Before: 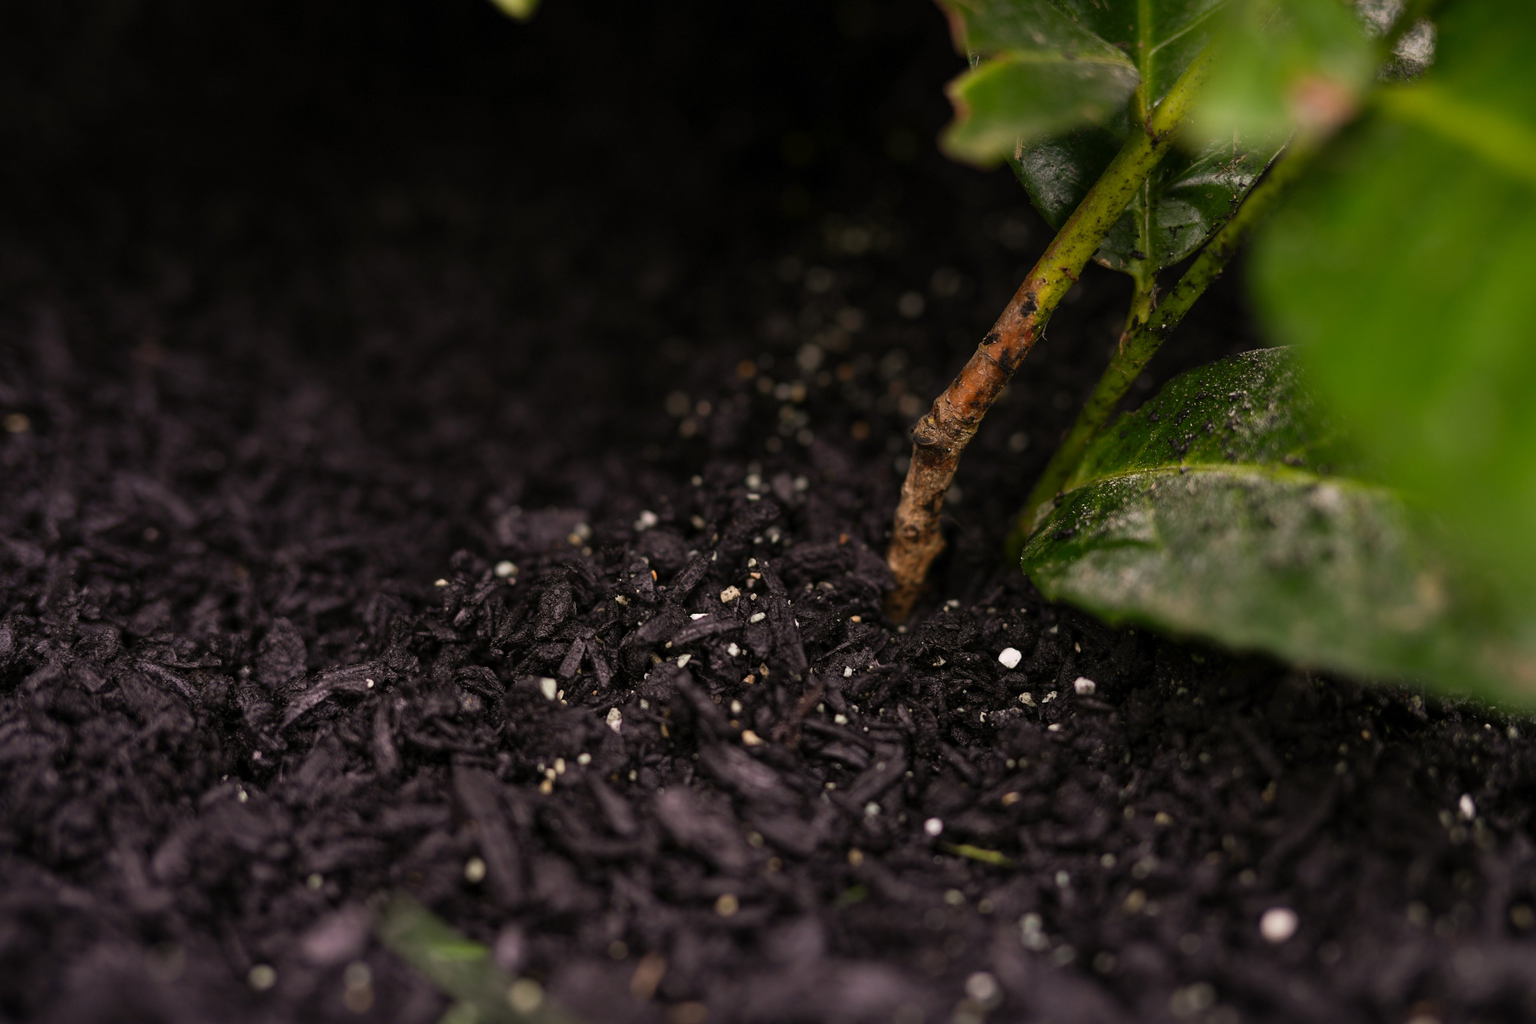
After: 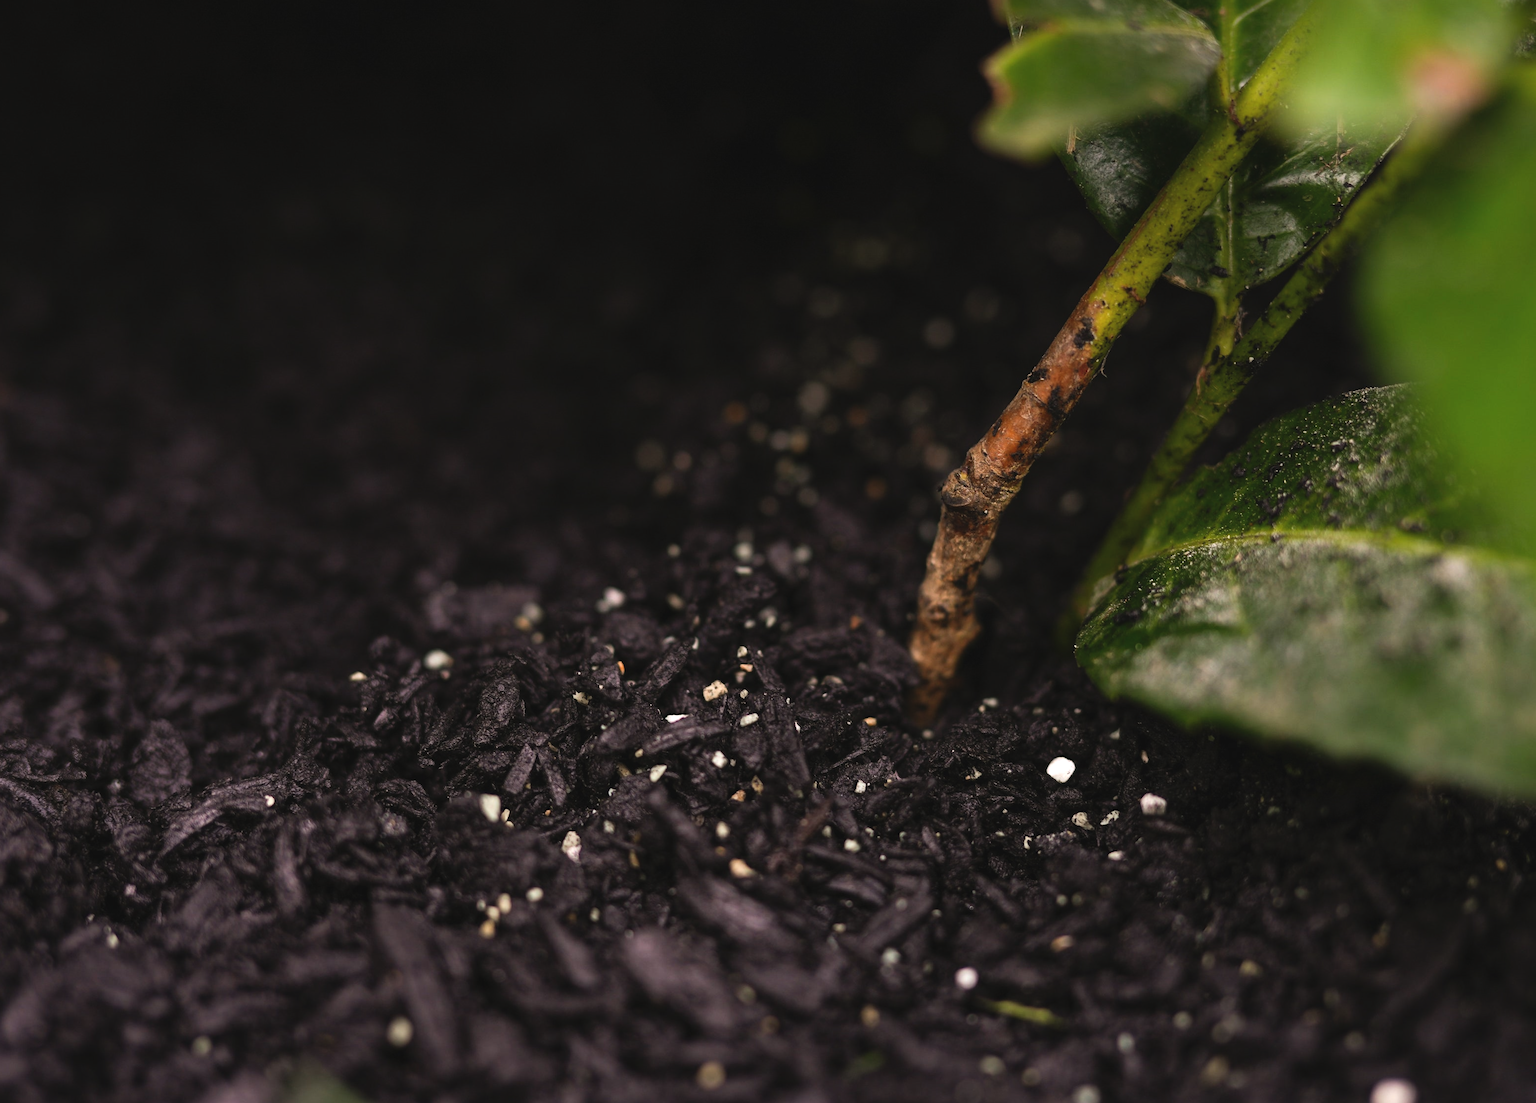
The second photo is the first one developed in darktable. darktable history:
color balance rgb: global offset › luminance 0.52%, linear chroma grading › global chroma -15.916%, perceptual saturation grading › global saturation 10.052%, global vibrance 20%
crop: left 9.915%, top 3.507%, right 9.194%, bottom 9.279%
tone equalizer: -8 EV -0.441 EV, -7 EV -0.368 EV, -6 EV -0.301 EV, -5 EV -0.193 EV, -3 EV 0.205 EV, -2 EV 0.354 EV, -1 EV 0.377 EV, +0 EV 0.39 EV
